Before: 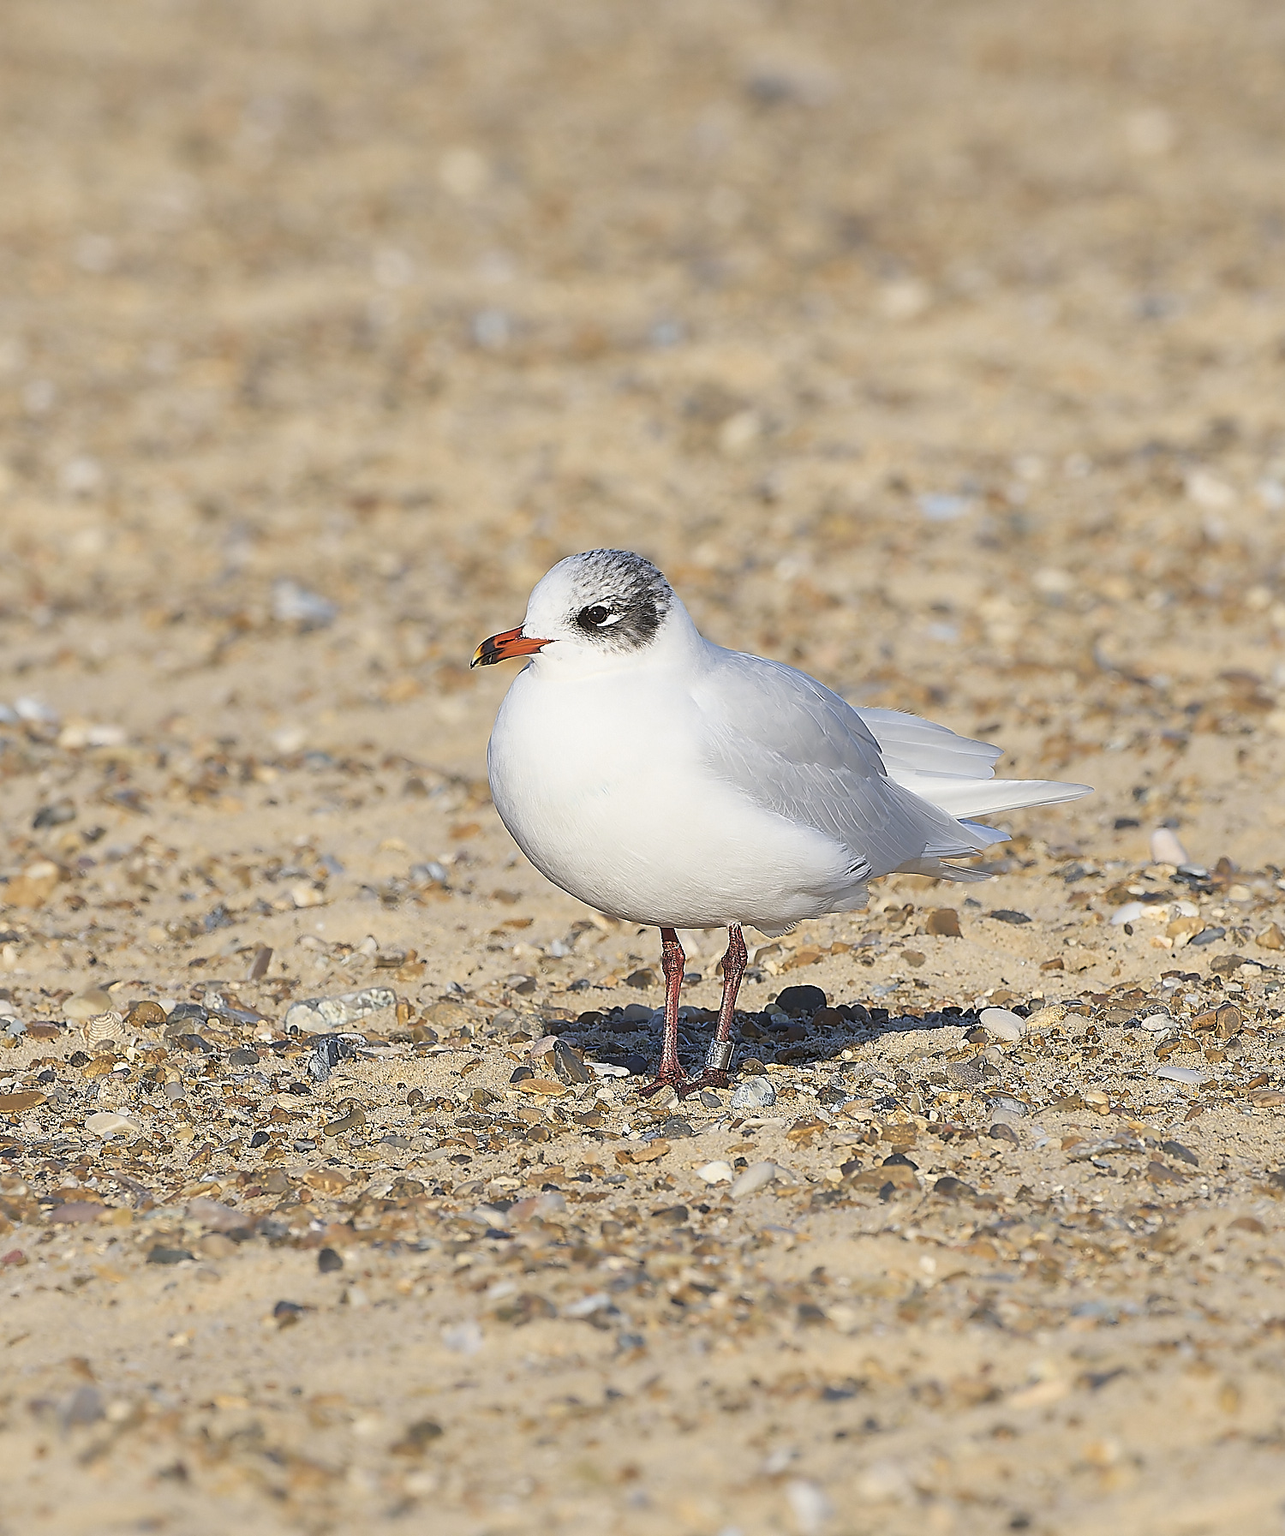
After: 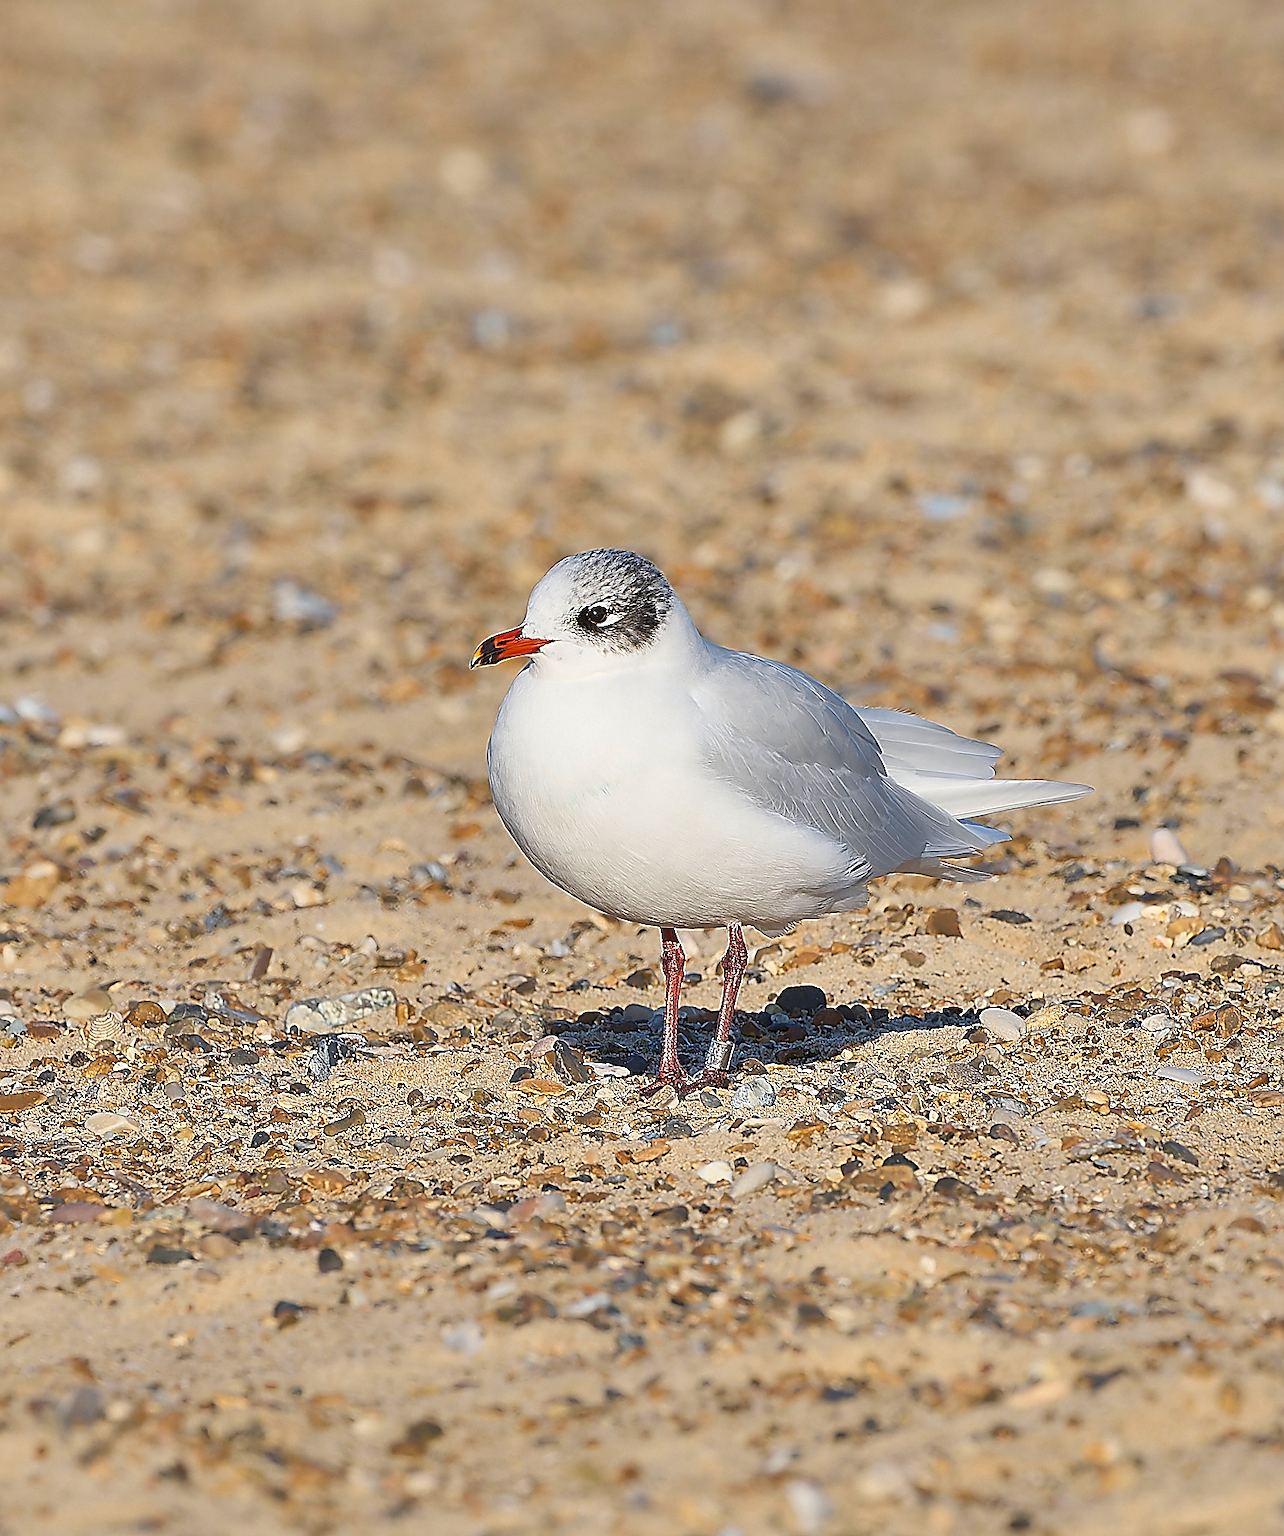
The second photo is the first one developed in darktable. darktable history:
shadows and highlights: low approximation 0.01, soften with gaussian
sharpen: on, module defaults
contrast brightness saturation: saturation 0.097
